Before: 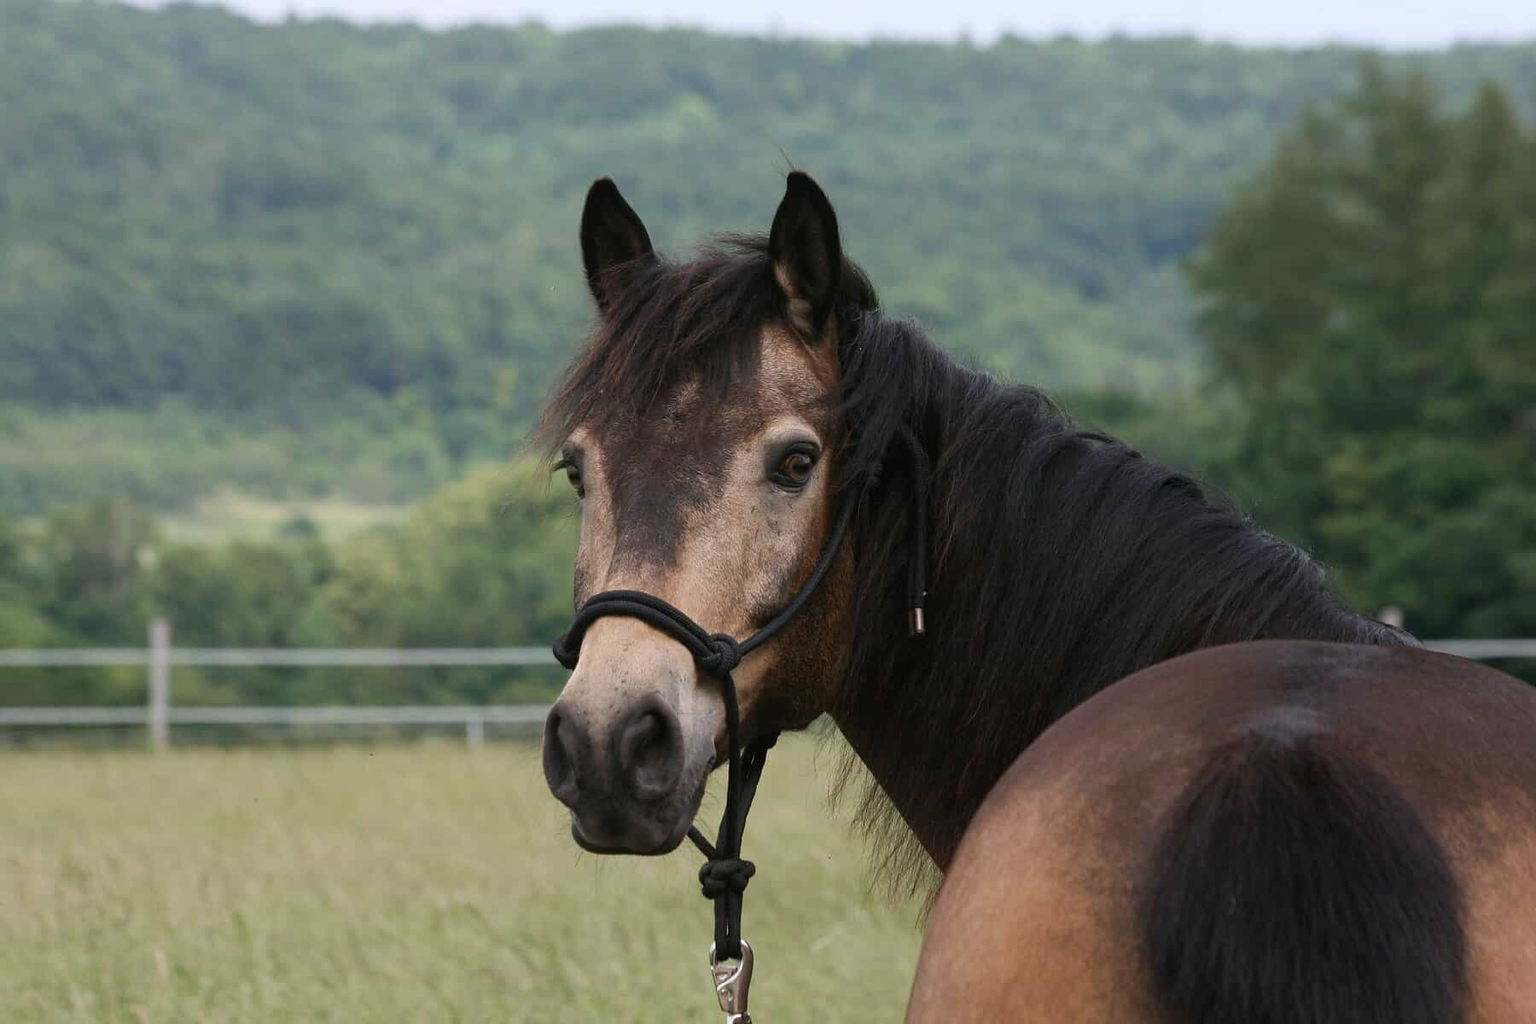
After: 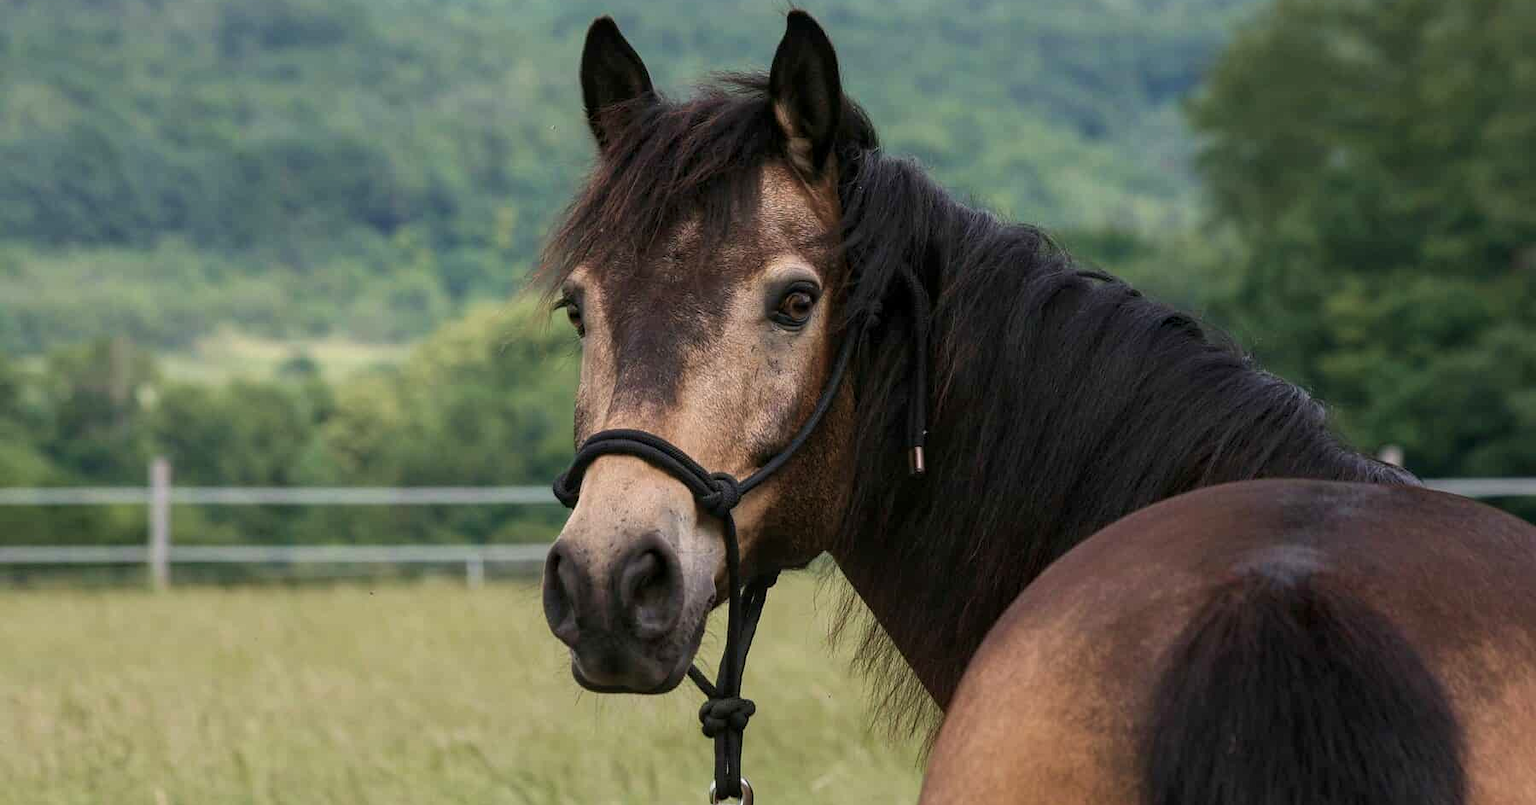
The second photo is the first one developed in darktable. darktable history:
crop and rotate: top 15.774%, bottom 5.506%
velvia: on, module defaults
local contrast: on, module defaults
